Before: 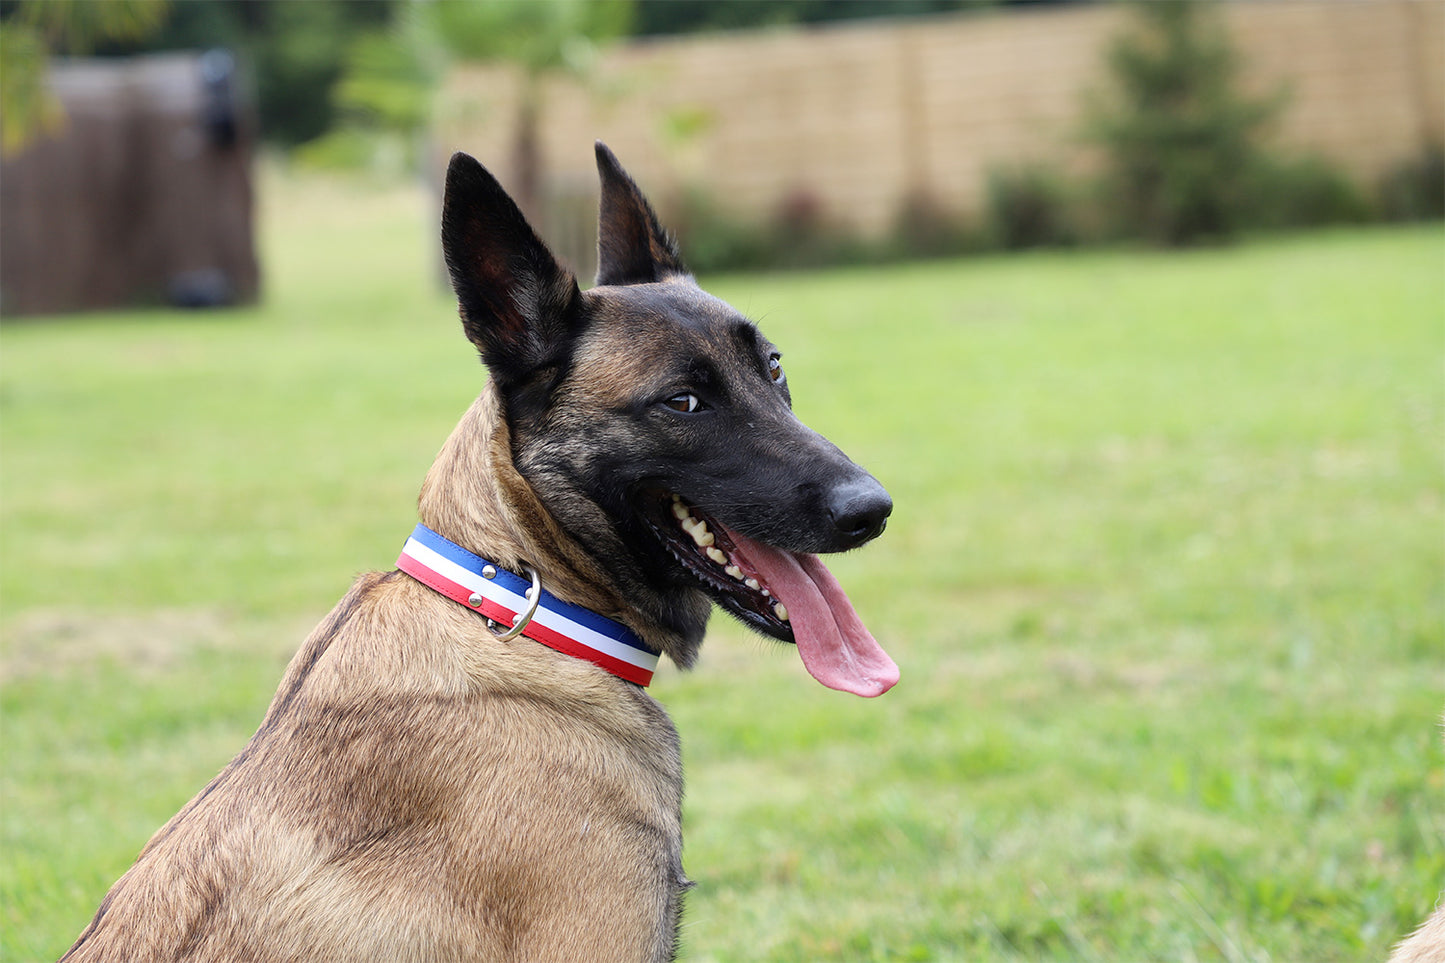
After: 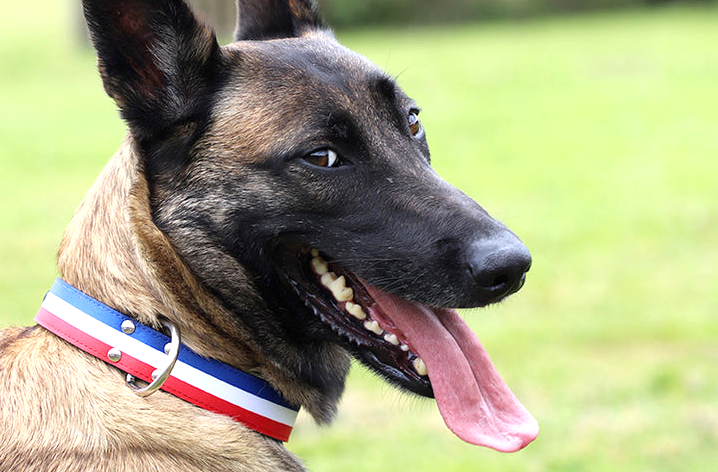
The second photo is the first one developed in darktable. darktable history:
crop: left 25.023%, top 25.502%, right 25.219%, bottom 25.435%
exposure: exposure 0.509 EV, compensate highlight preservation false
